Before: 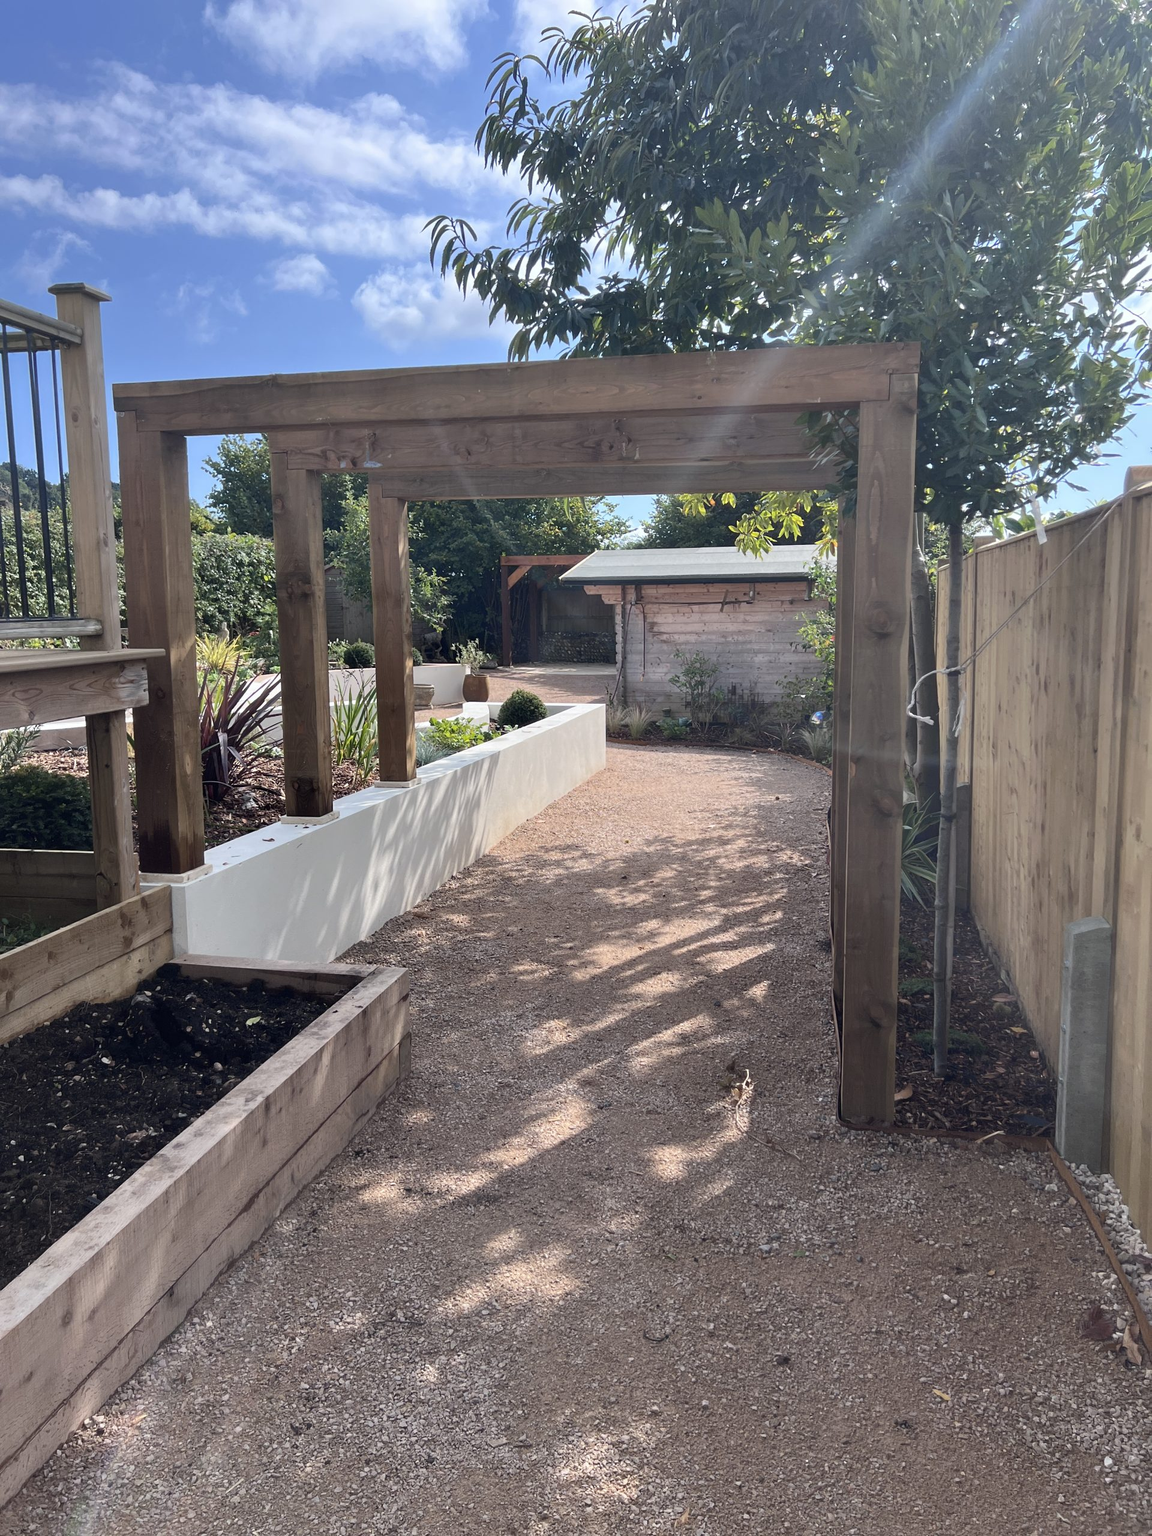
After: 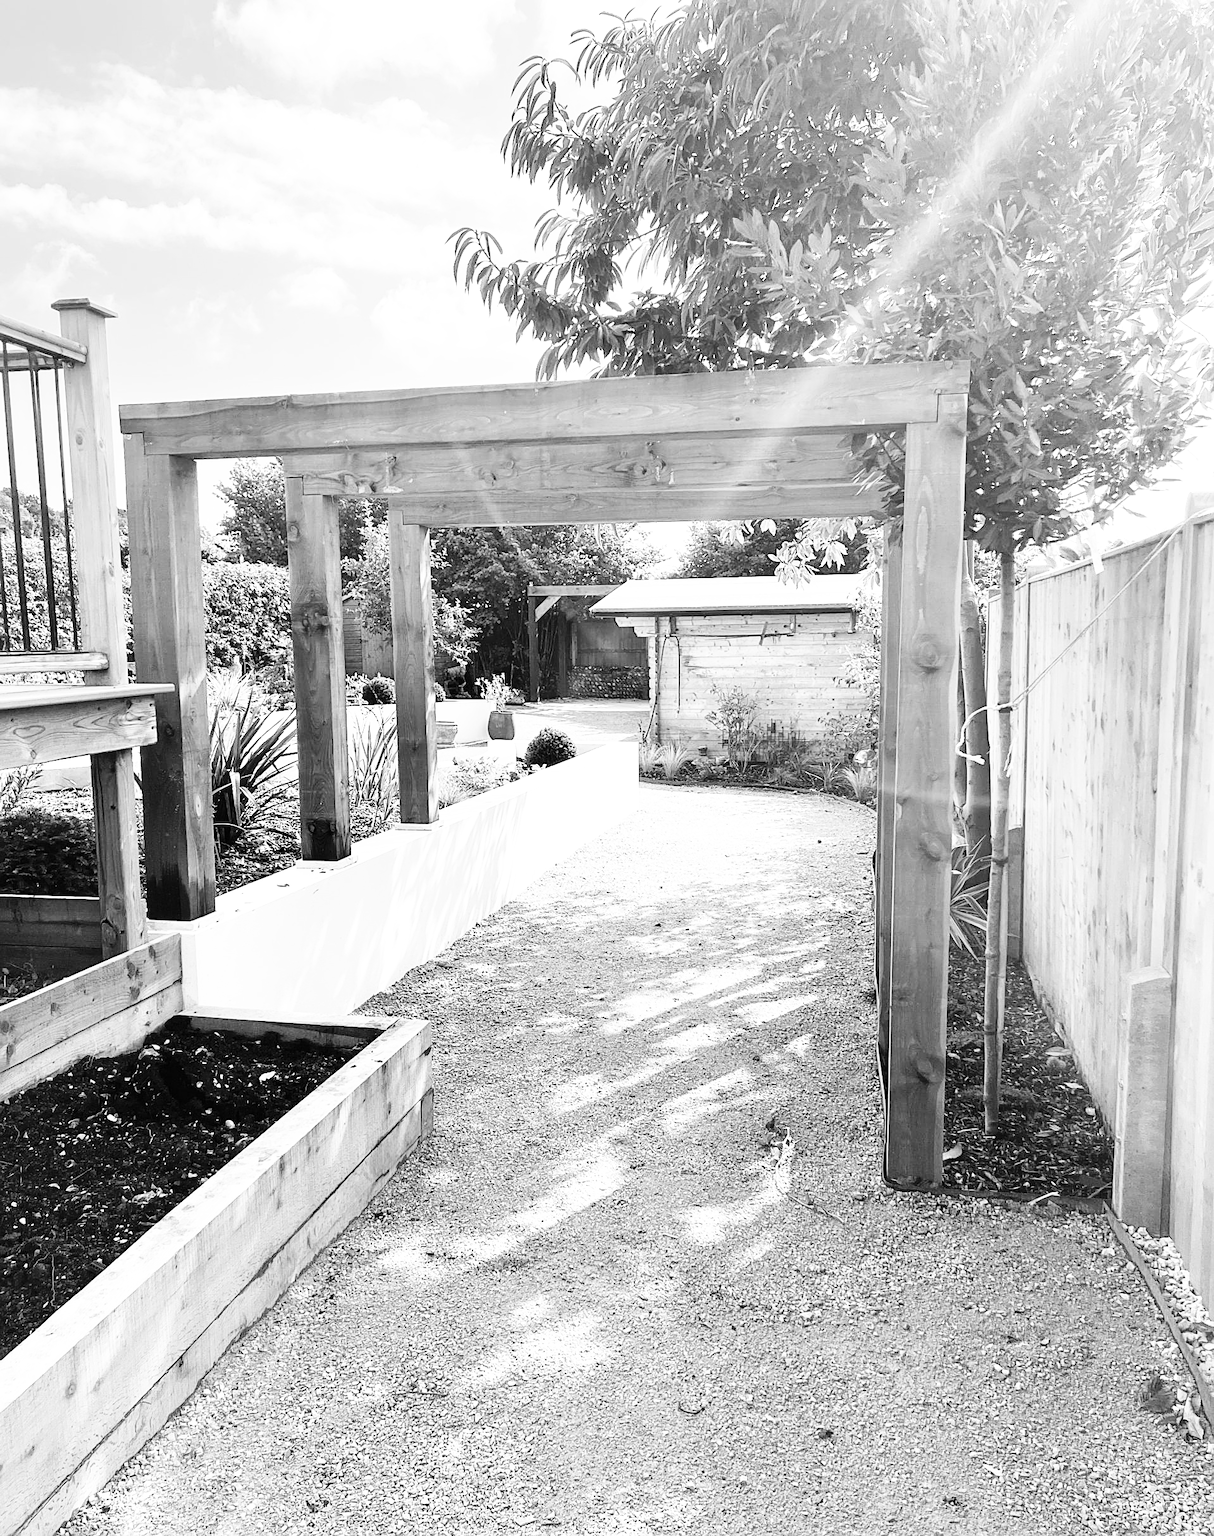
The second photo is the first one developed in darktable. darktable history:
tone curve: curves: ch0 [(0, 0) (0.526, 0.642) (1, 1)], color space Lab, linked channels, preserve colors none
exposure: black level correction 0, exposure 0.7 EV, compensate exposure bias true, compensate highlight preservation false
monochrome: on, module defaults
base curve: curves: ch0 [(0, 0) (0.026, 0.03) (0.109, 0.232) (0.351, 0.748) (0.669, 0.968) (1, 1)], preserve colors none
crop and rotate: top 0%, bottom 5.097%
contrast brightness saturation: contrast 0.12, brightness -0.12, saturation 0.2
sharpen: on, module defaults
